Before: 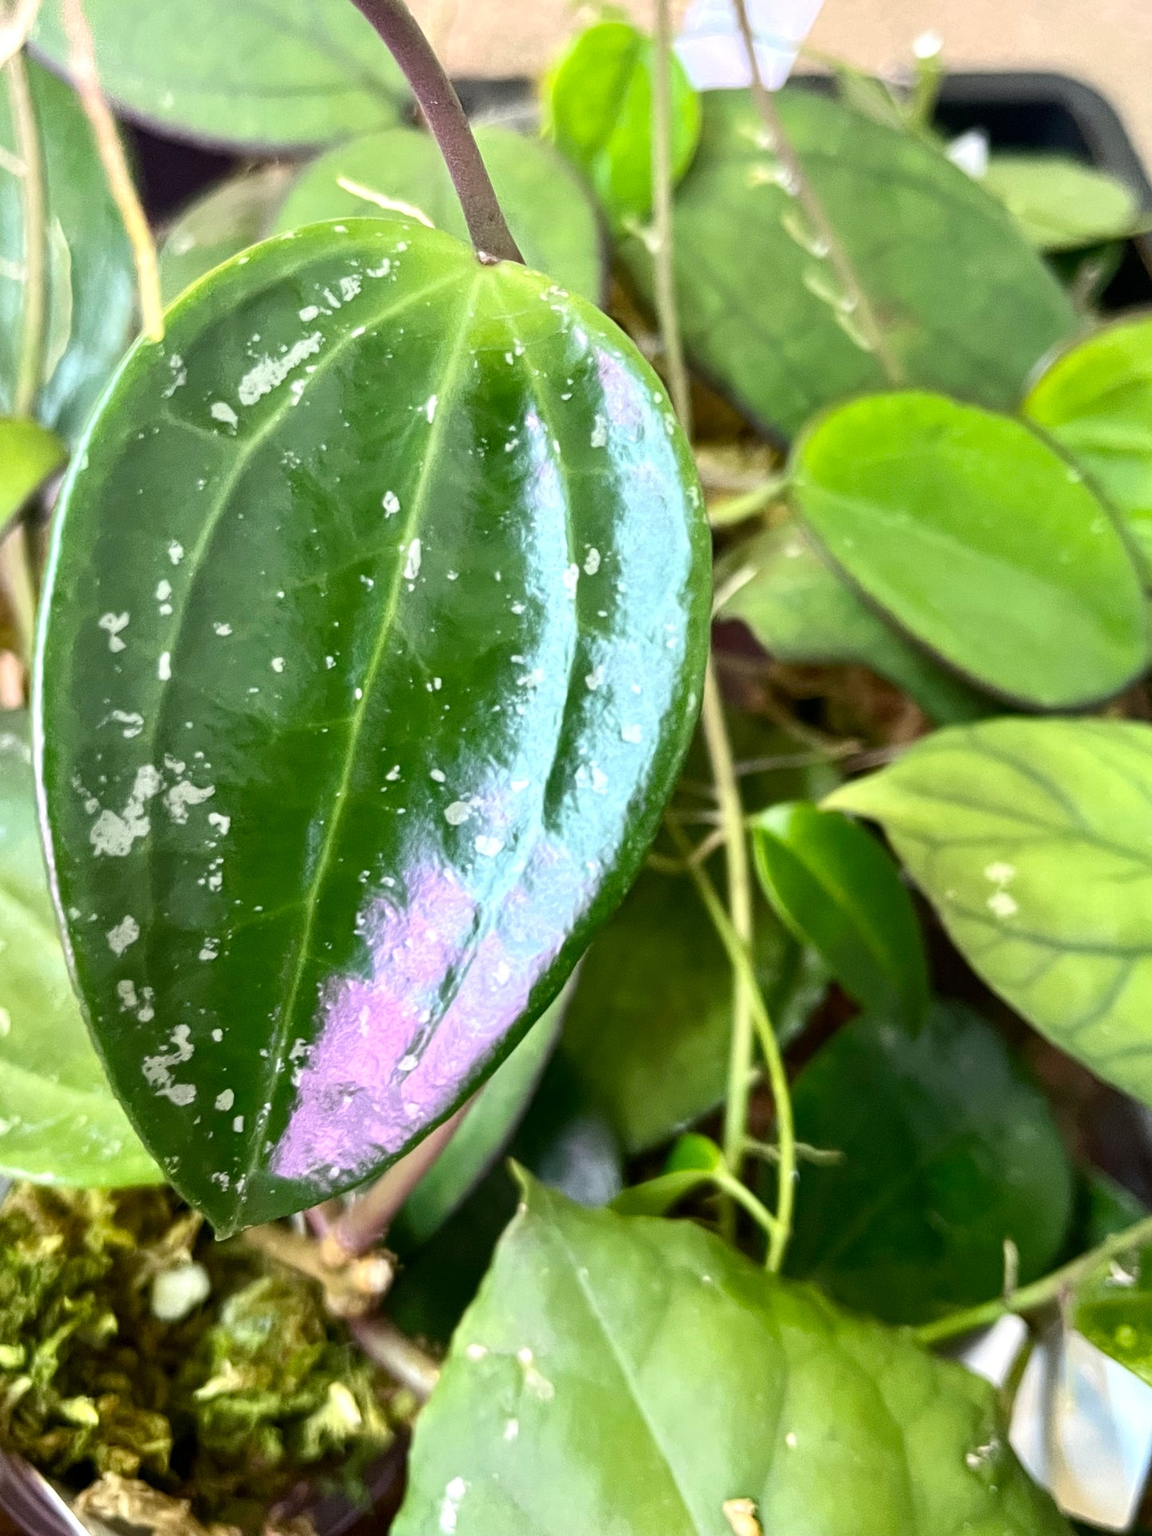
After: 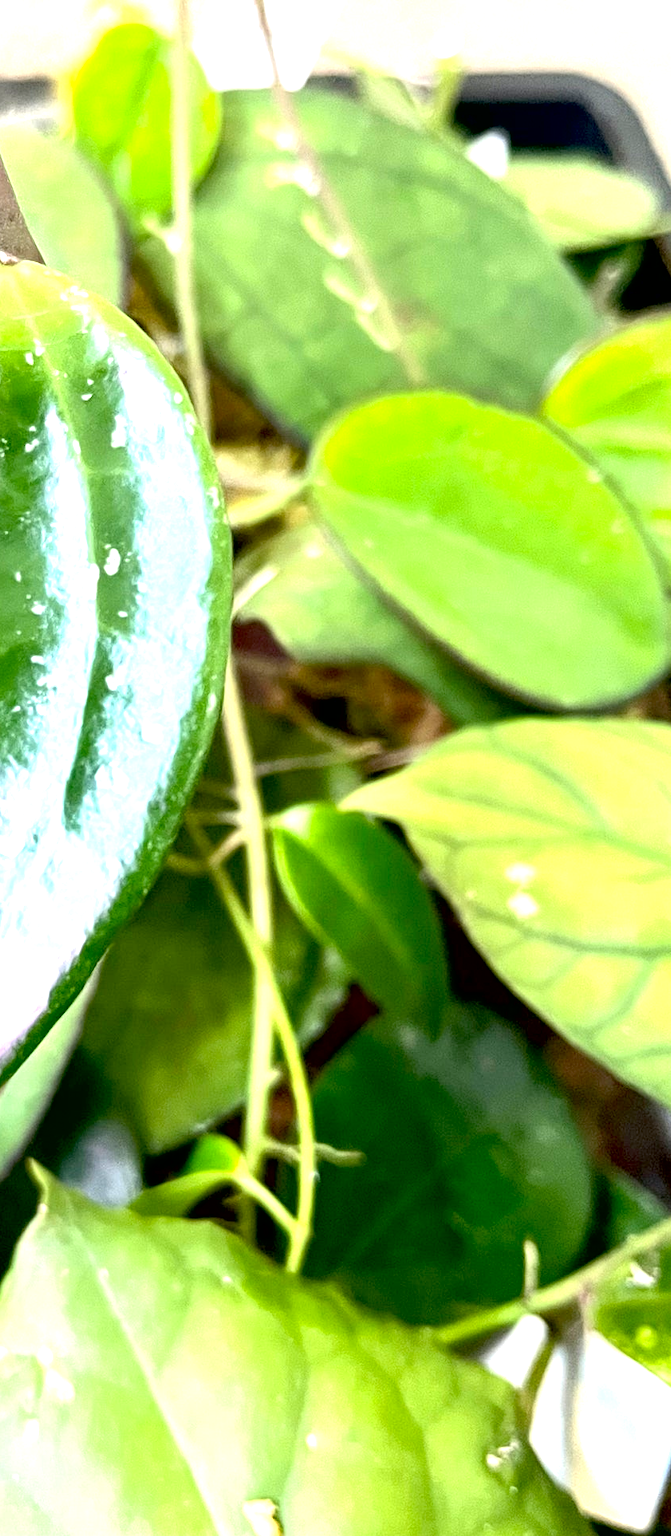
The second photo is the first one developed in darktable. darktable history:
exposure: black level correction 0.008, exposure 0.976 EV, compensate highlight preservation false
contrast brightness saturation: contrast 0.051
crop: left 41.664%
